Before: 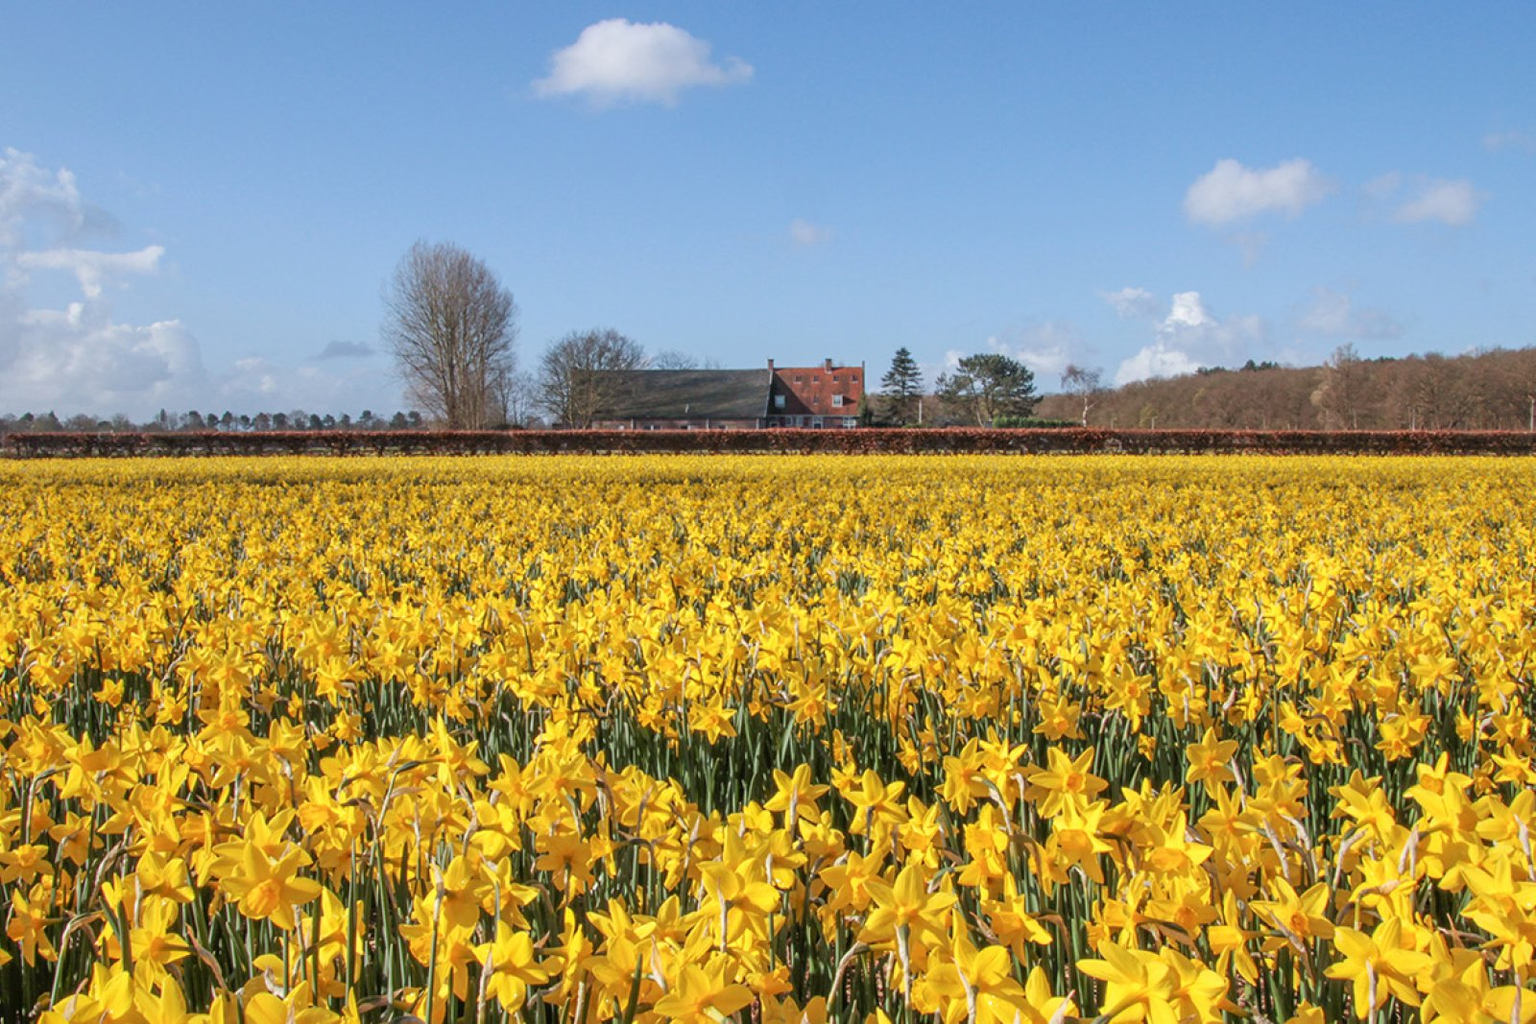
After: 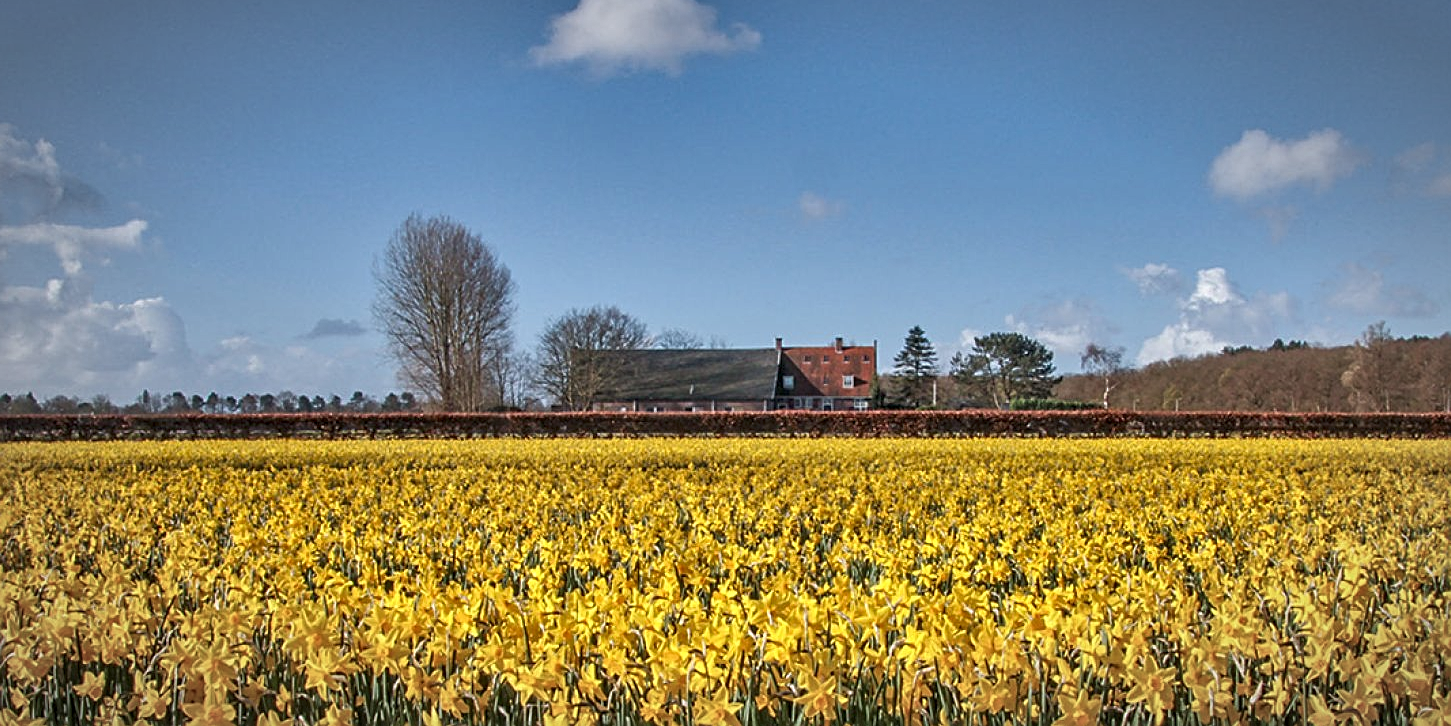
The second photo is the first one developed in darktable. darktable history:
crop: left 1.514%, top 3.46%, right 7.764%, bottom 28.447%
contrast equalizer: octaves 7, y [[0.5, 0.542, 0.583, 0.625, 0.667, 0.708], [0.5 ×6], [0.5 ×6], [0 ×6], [0 ×6]], mix 0.308
sharpen: on, module defaults
exposure: exposure -0.044 EV, compensate highlight preservation false
shadows and highlights: shadows 20.87, highlights -81.59, soften with gaussian
vignetting: brightness -0.411, saturation -0.295, automatic ratio true
